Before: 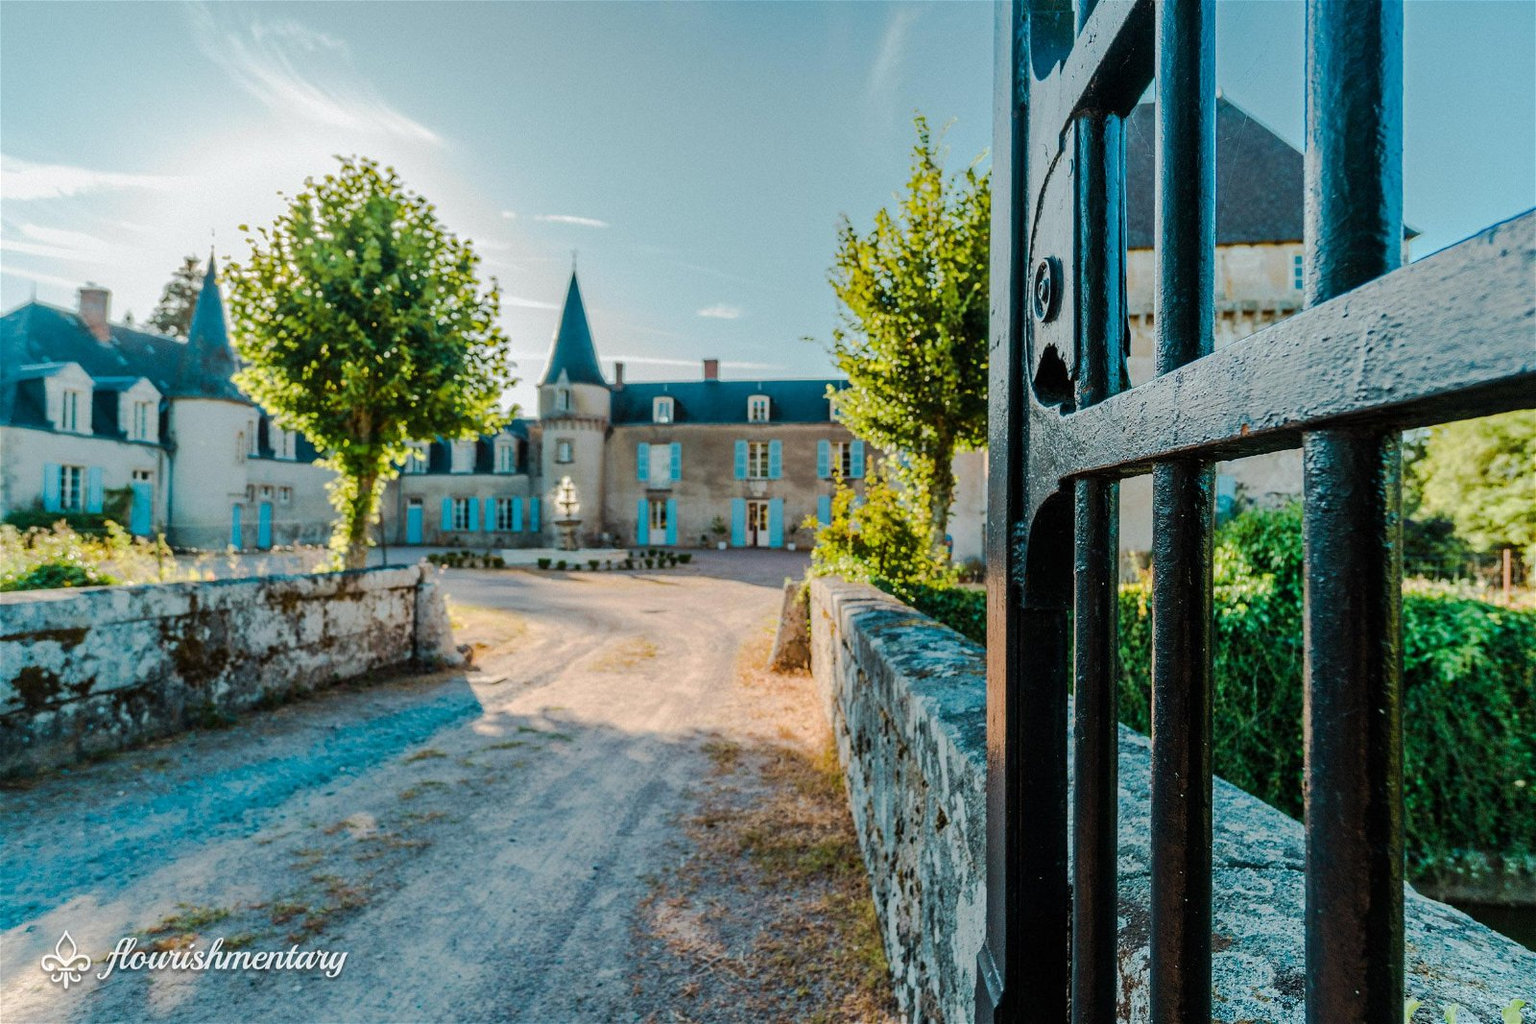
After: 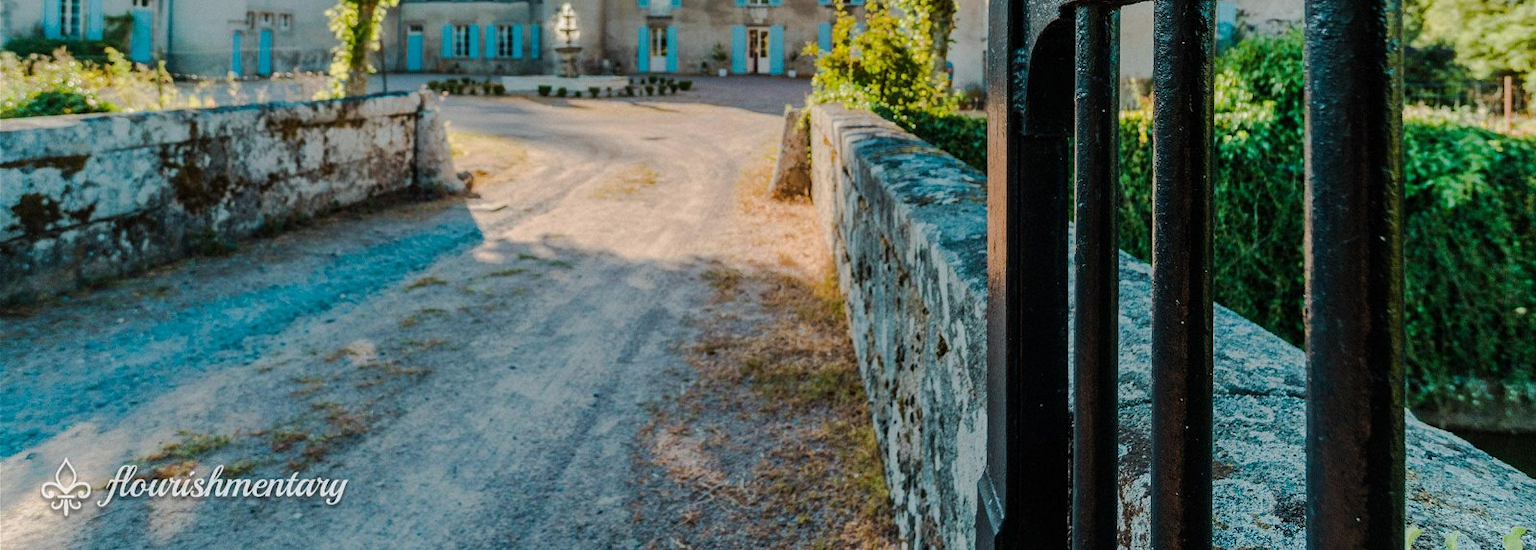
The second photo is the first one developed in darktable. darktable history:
exposure: exposure -0.157 EV, compensate highlight preservation false
crop and rotate: top 46.237%
